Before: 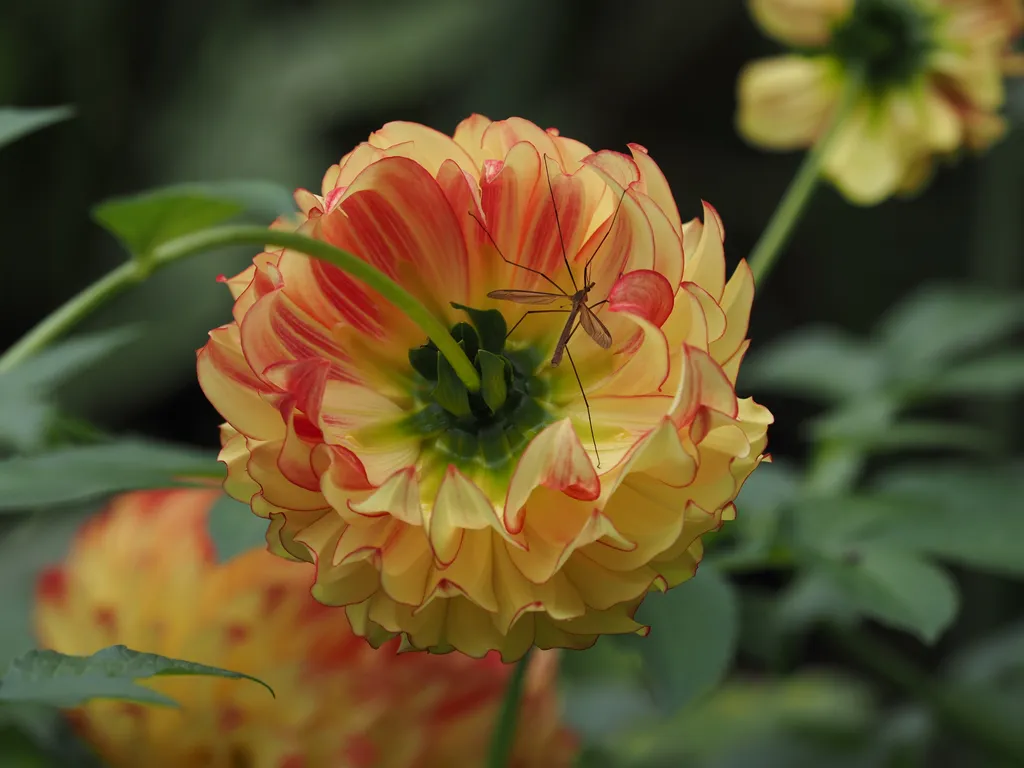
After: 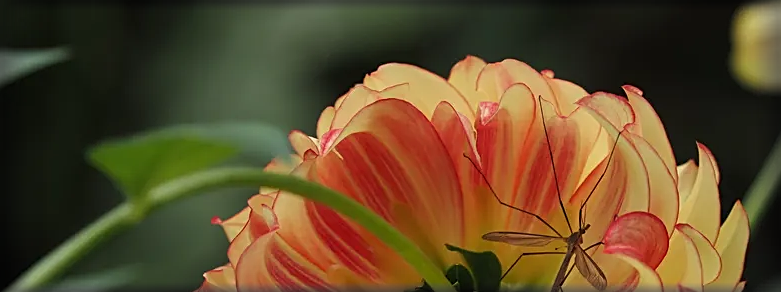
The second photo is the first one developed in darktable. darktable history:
vignetting: fall-off start 92.92%, fall-off radius 6.09%, automatic ratio true, width/height ratio 1.332, shape 0.045
tone equalizer: edges refinement/feathering 500, mask exposure compensation -1.57 EV, preserve details no
crop: left 0.526%, top 7.626%, right 23.17%, bottom 54.255%
sharpen: on, module defaults
